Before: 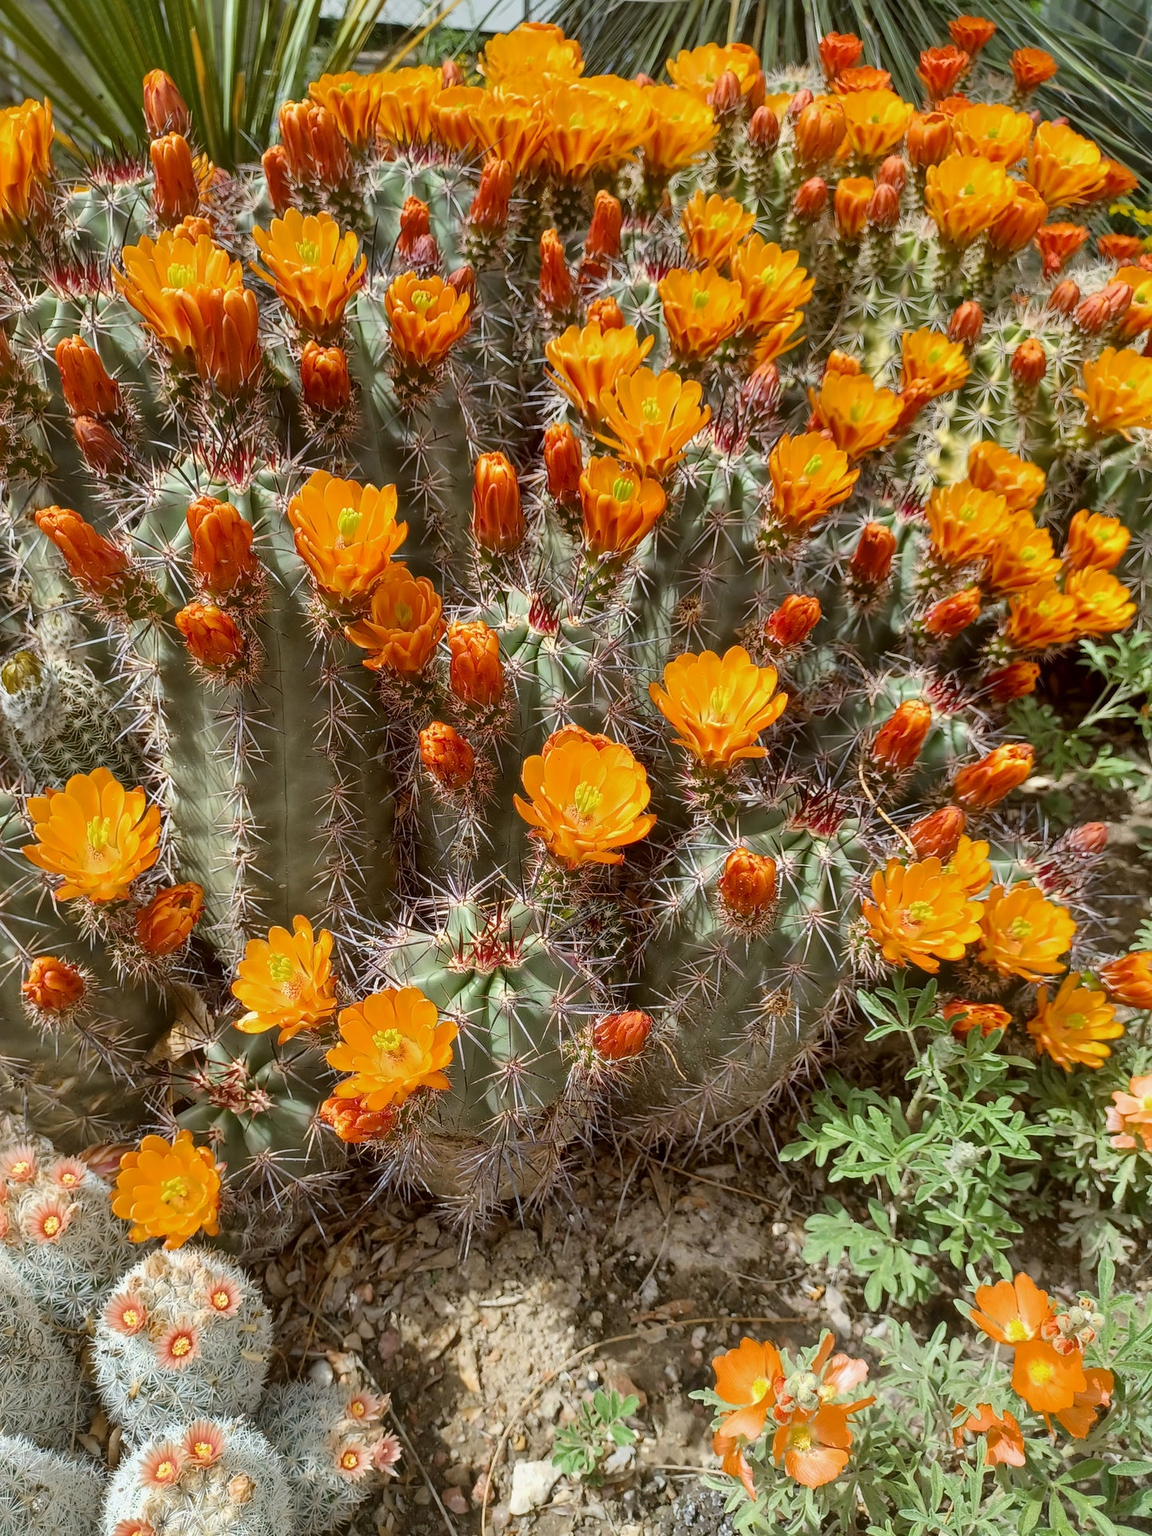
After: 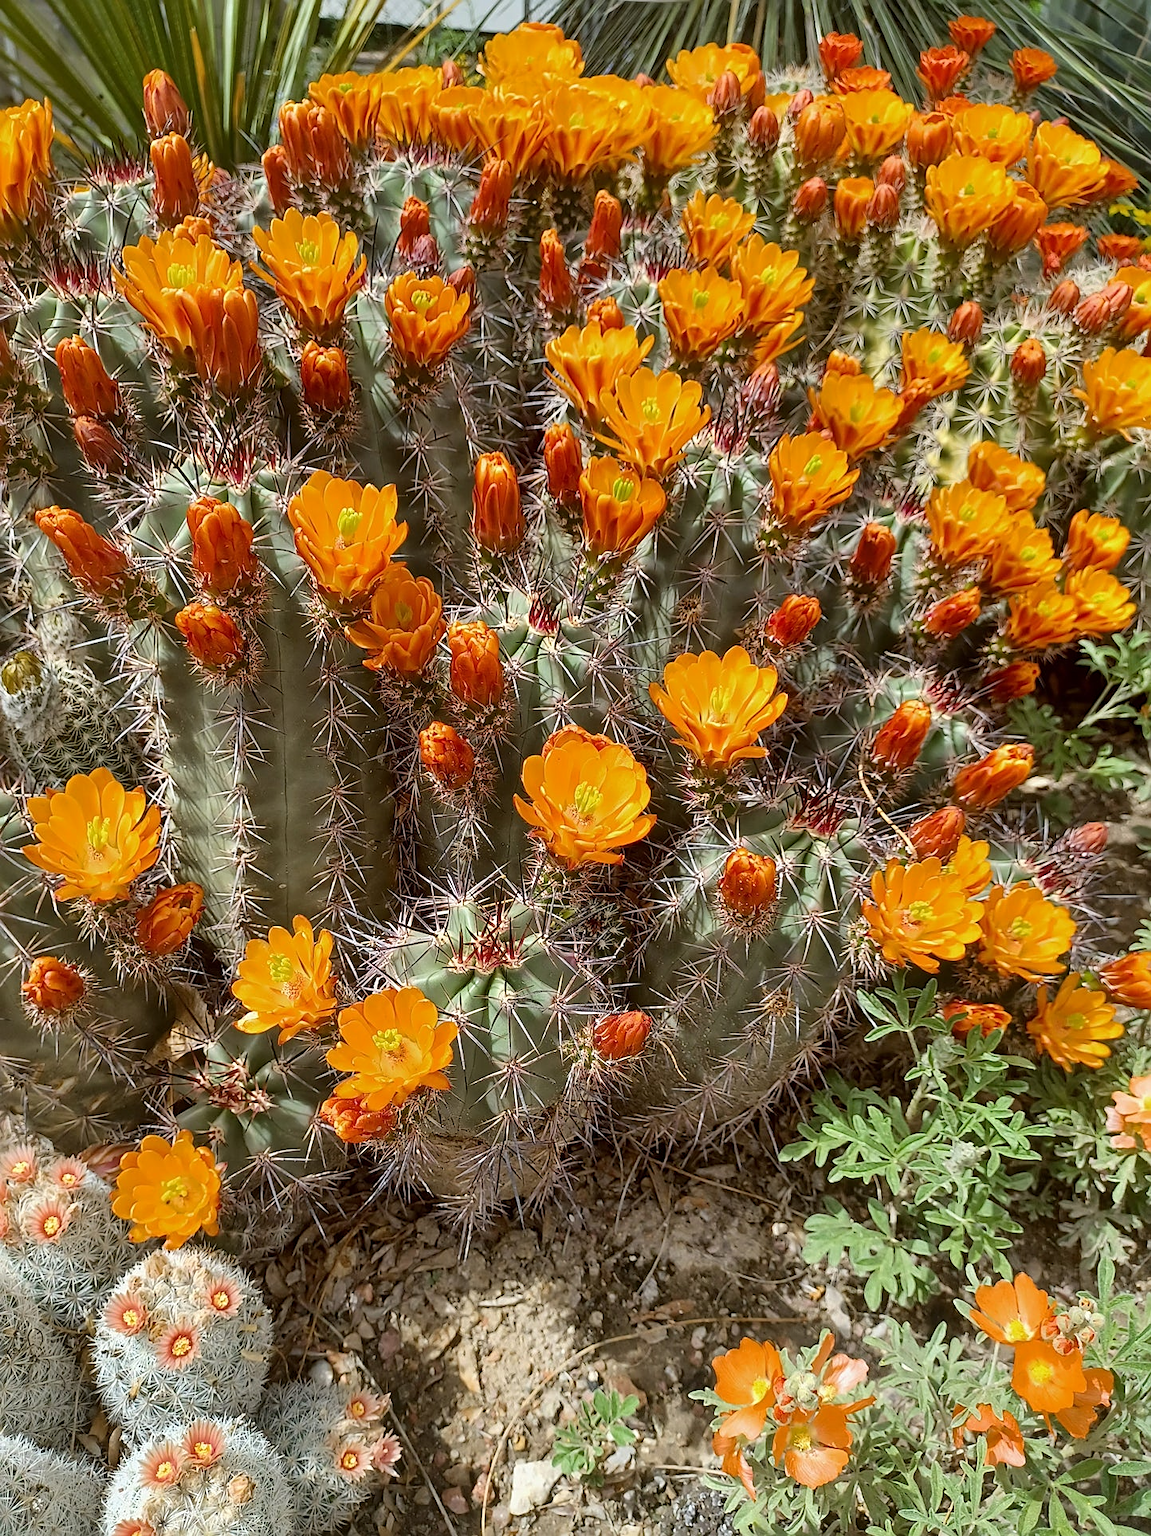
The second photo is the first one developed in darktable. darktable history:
tone curve: curves: ch0 [(0, 0) (0.003, 0.003) (0.011, 0.011) (0.025, 0.025) (0.044, 0.044) (0.069, 0.069) (0.1, 0.099) (0.136, 0.135) (0.177, 0.176) (0.224, 0.223) (0.277, 0.275) (0.335, 0.333) (0.399, 0.396) (0.468, 0.465) (0.543, 0.541) (0.623, 0.622) (0.709, 0.708) (0.801, 0.8) (0.898, 0.897) (1, 1)], preserve colors none
tone equalizer: on, module defaults
sharpen: on, module defaults
